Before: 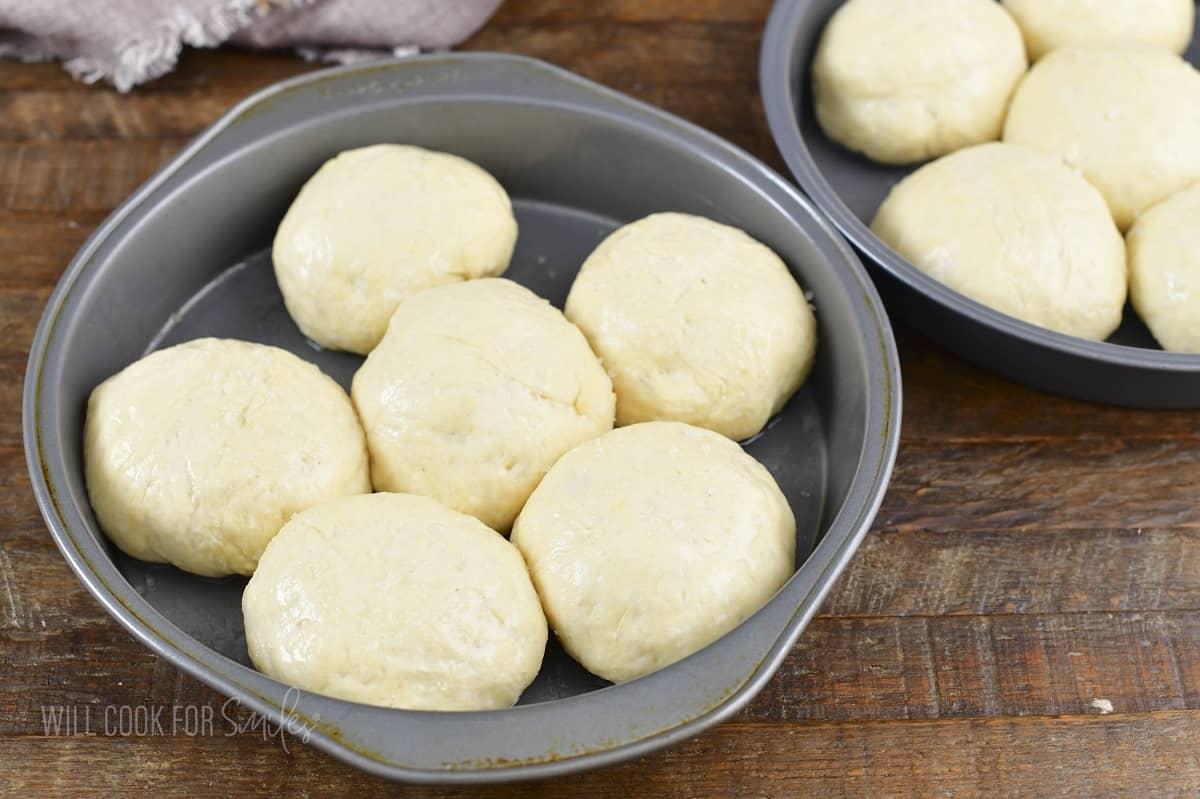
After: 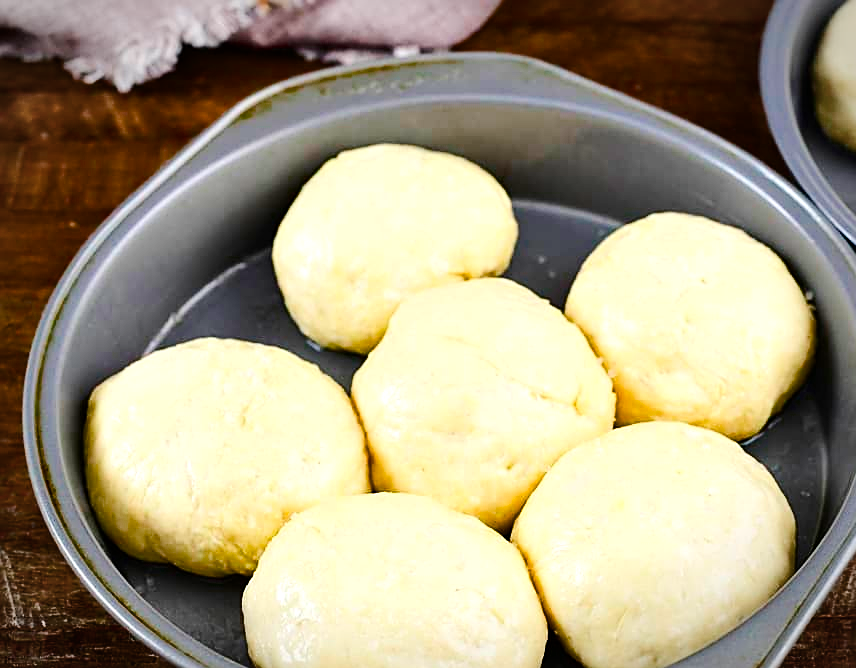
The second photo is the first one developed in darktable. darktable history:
crop: right 28.637%, bottom 16.31%
exposure: exposure 0.293 EV, compensate highlight preservation false
sharpen: on, module defaults
color balance rgb: perceptual saturation grading › global saturation 39.411%, perceptual saturation grading › highlights -25.757%, perceptual saturation grading › mid-tones 35.397%, perceptual saturation grading › shadows 35.956%, saturation formula JzAzBz (2021)
tone curve: curves: ch0 [(0, 0) (0.126, 0.061) (0.338, 0.285) (0.494, 0.518) (0.703, 0.762) (1, 1)]; ch1 [(0, 0) (0.389, 0.313) (0.457, 0.442) (0.5, 0.501) (0.55, 0.578) (1, 1)]; ch2 [(0, 0) (0.44, 0.424) (0.501, 0.499) (0.557, 0.564) (0.613, 0.67) (0.707, 0.746) (1, 1)]
contrast brightness saturation: saturation 0.132
vignetting: brightness -0.416, saturation -0.307, automatic ratio true, unbound false
